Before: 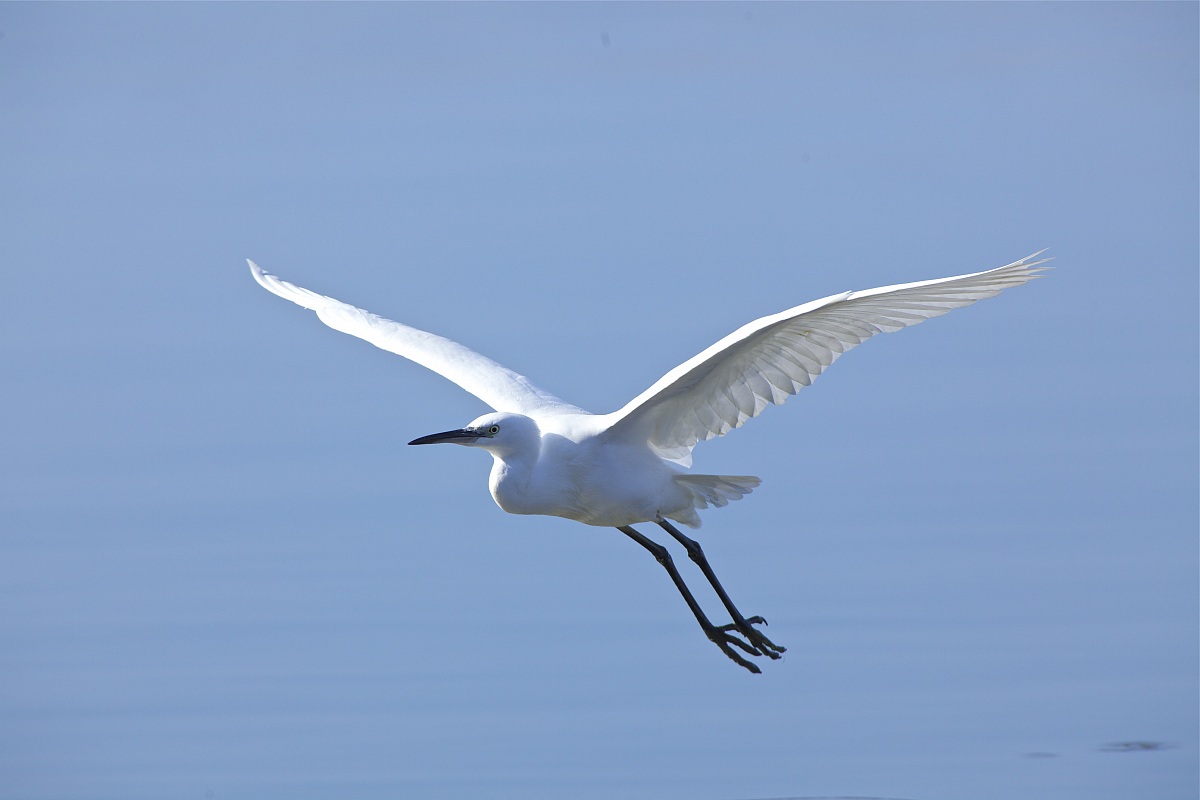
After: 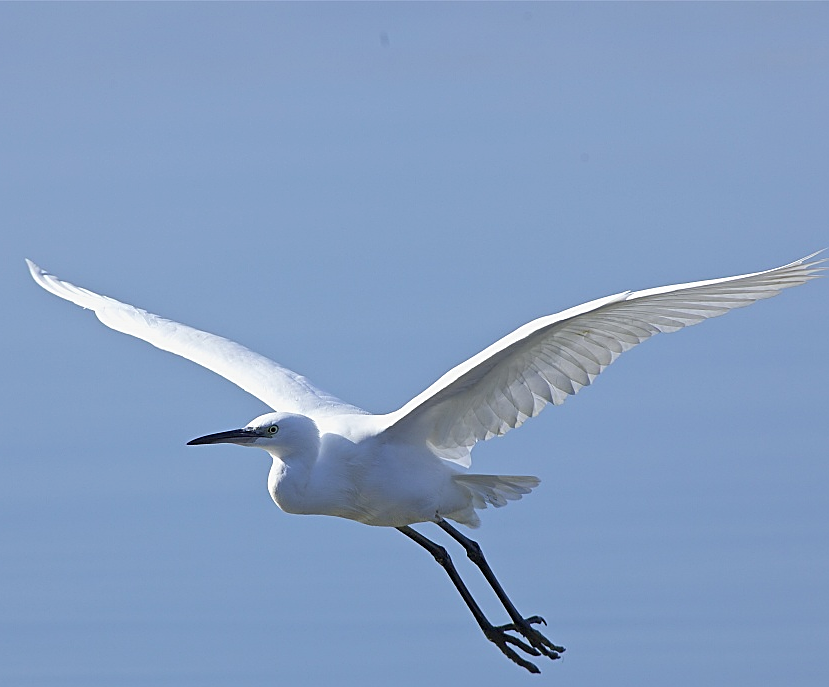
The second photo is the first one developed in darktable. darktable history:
crop: left 18.471%, right 12.374%, bottom 14.042%
sharpen: on, module defaults
exposure: black level correction 0.002, exposure -0.103 EV, compensate highlight preservation false
